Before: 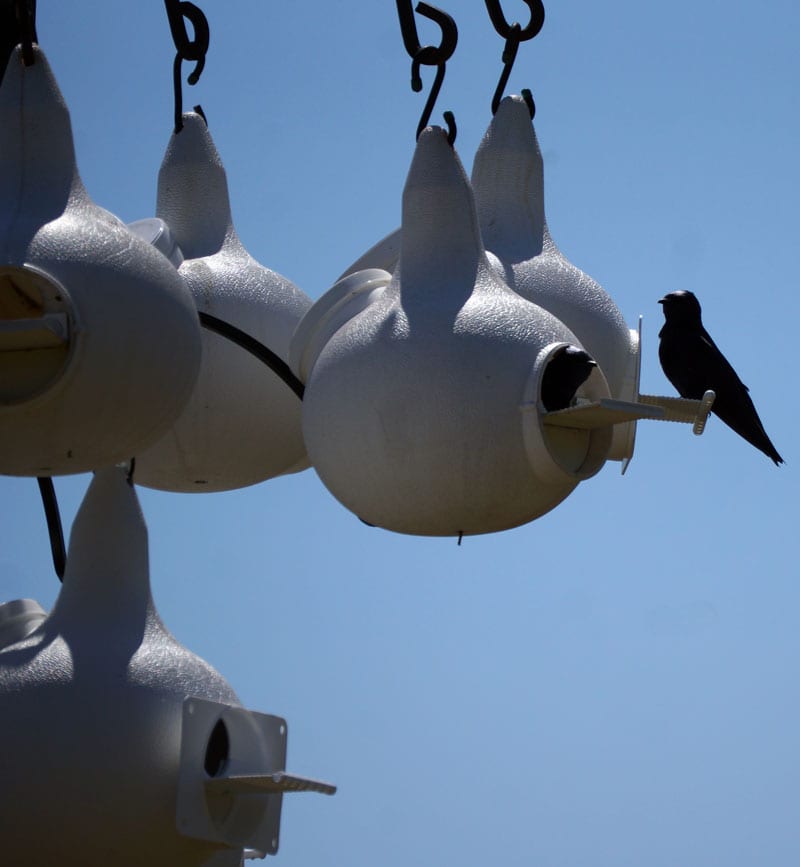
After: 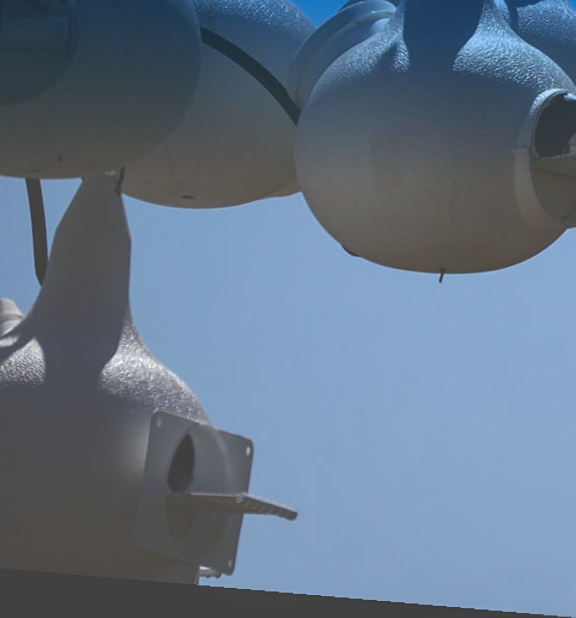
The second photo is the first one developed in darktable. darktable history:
sharpen: amount 0.2
exposure: black level correction -0.062, exposure -0.05 EV, compensate highlight preservation false
color zones: curves: ch0 [(0, 0.5) (0.143, 0.5) (0.286, 0.5) (0.429, 0.495) (0.571, 0.437) (0.714, 0.44) (0.857, 0.496) (1, 0.5)]
rotate and perspective: rotation 4.1°, automatic cropping off
graduated density: density 2.02 EV, hardness 44%, rotation 0.374°, offset 8.21, hue 208.8°, saturation 97%
crop and rotate: angle -0.82°, left 3.85%, top 31.828%, right 27.992%
local contrast: on, module defaults
